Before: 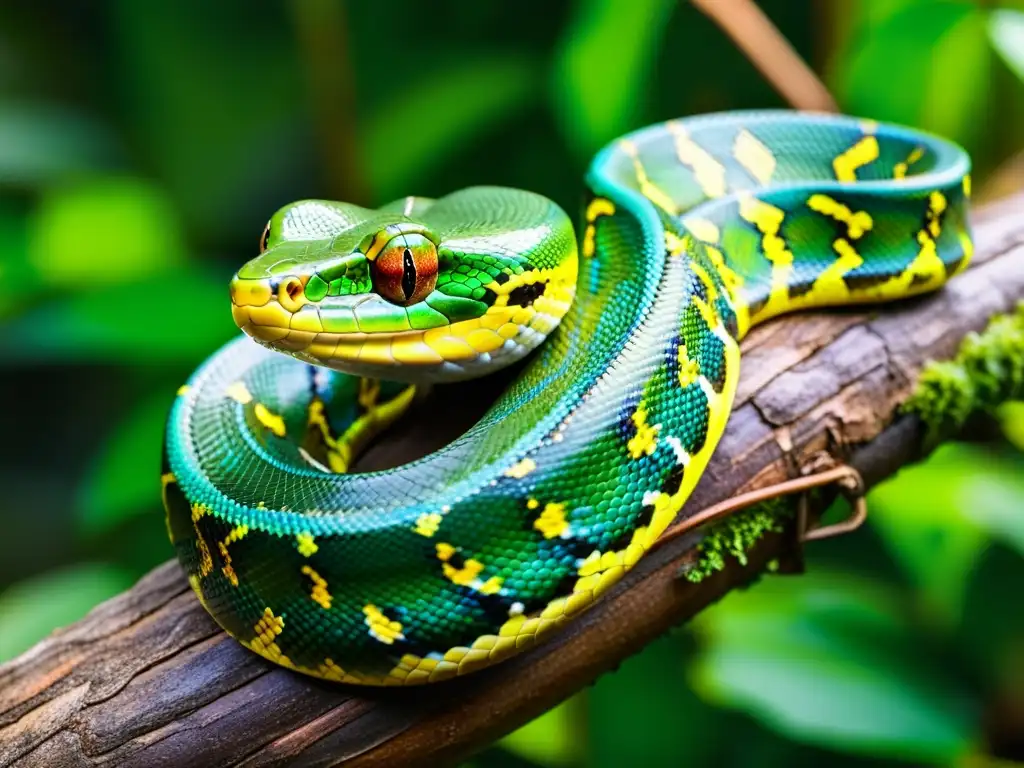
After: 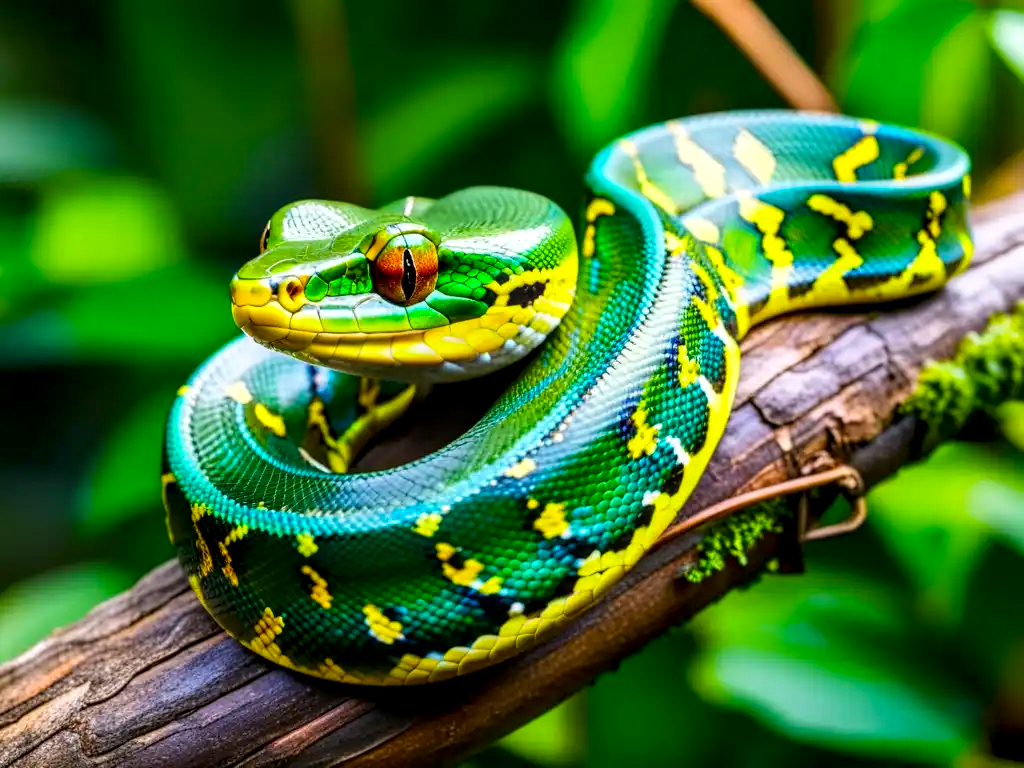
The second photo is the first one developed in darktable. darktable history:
local contrast: highlights 38%, shadows 63%, detail 136%, midtone range 0.52
color balance rgb: perceptual saturation grading › global saturation 25.72%, global vibrance 14.892%
